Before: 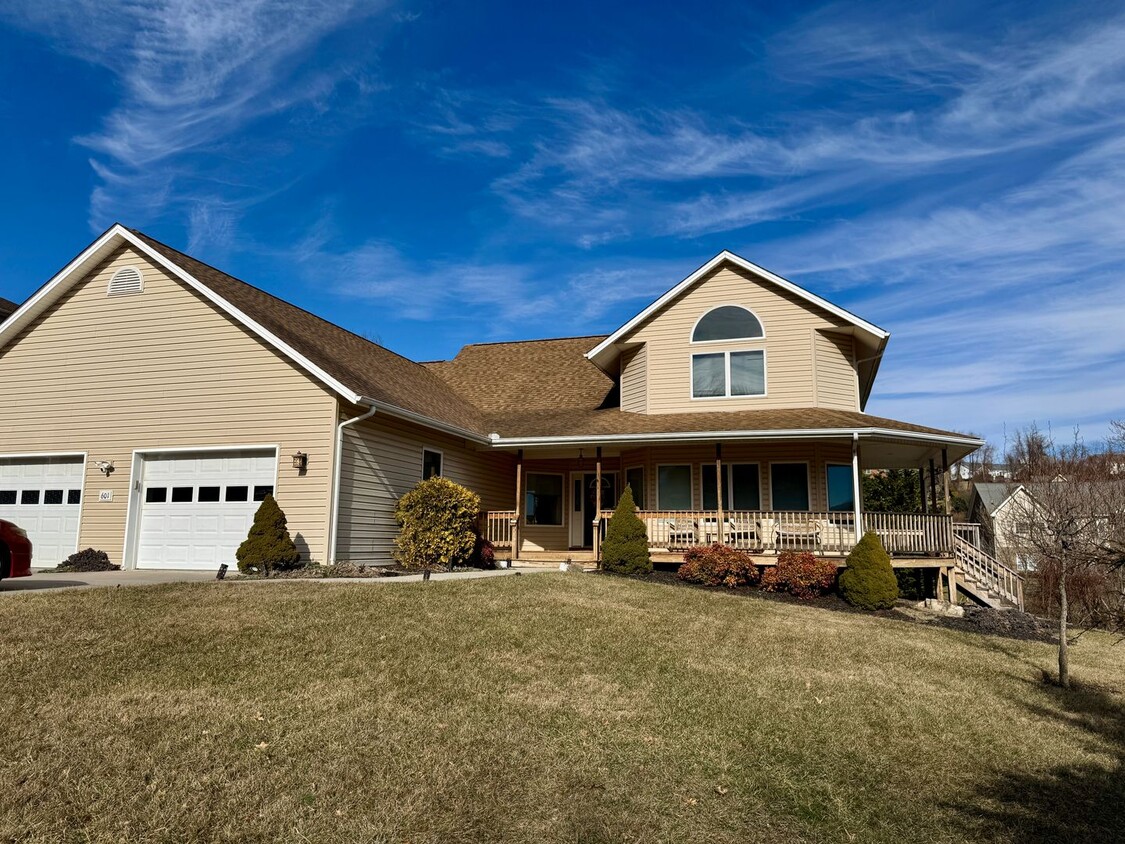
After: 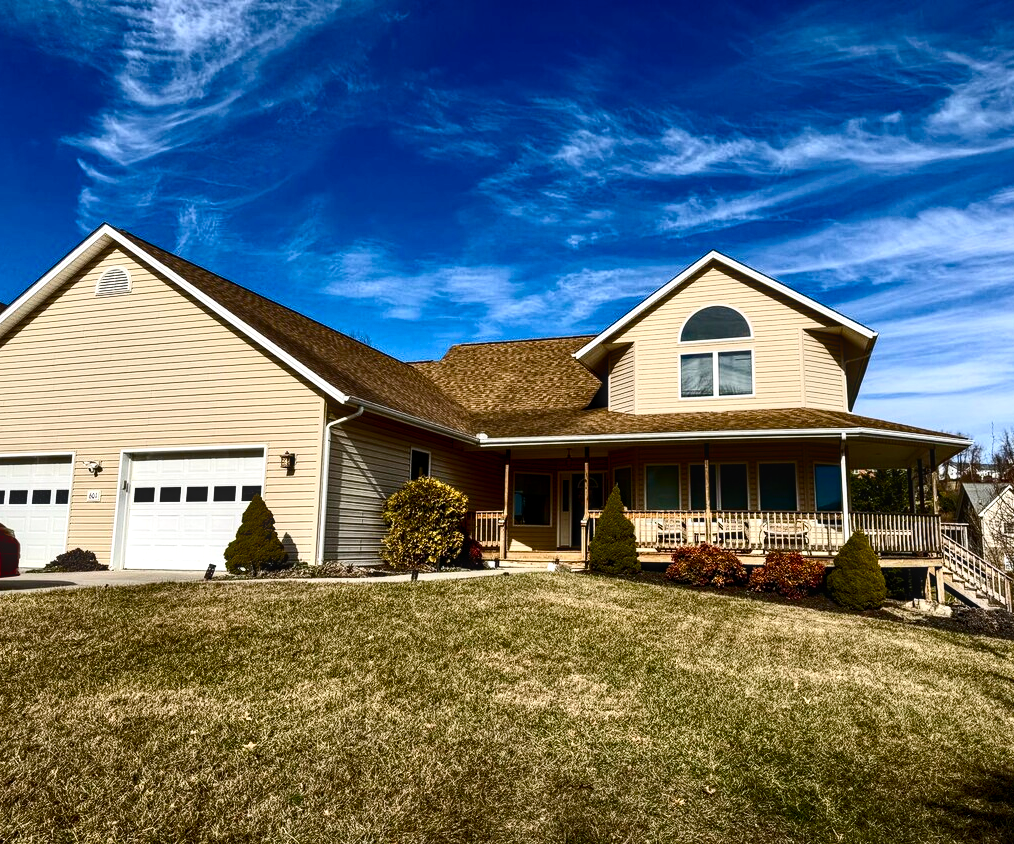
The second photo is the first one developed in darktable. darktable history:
crop and rotate: left 1.107%, right 8.688%
contrast brightness saturation: contrast 0.287
local contrast: on, module defaults
color balance rgb: highlights gain › chroma 0.122%, highlights gain › hue 330.42°, perceptual saturation grading › global saturation 20%, perceptual saturation grading › highlights -24.941%, perceptual saturation grading › shadows 50.345%, perceptual brilliance grading › highlights 15.599%, perceptual brilliance grading › shadows -13.614%
